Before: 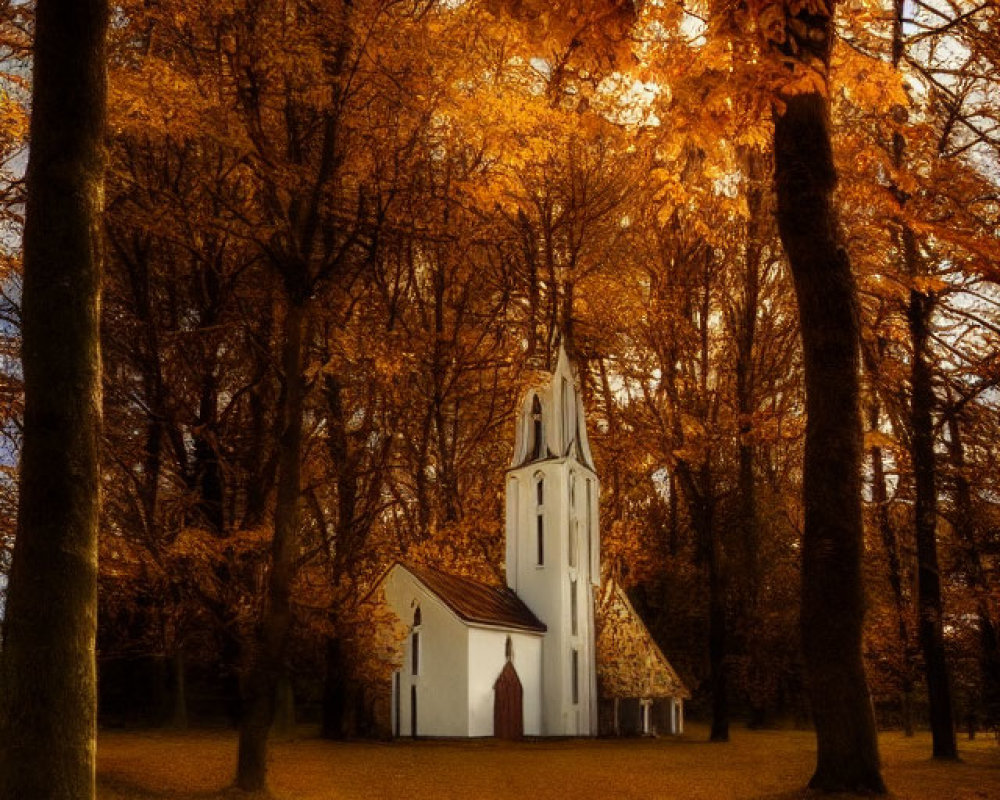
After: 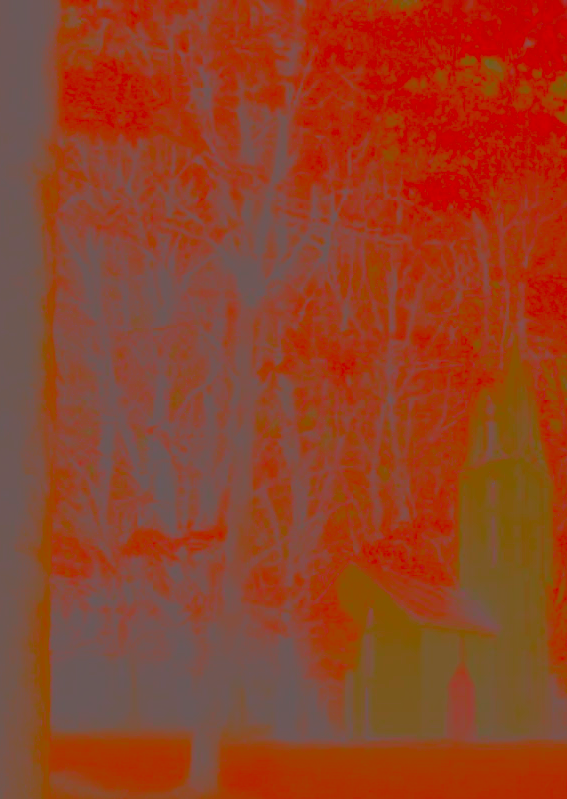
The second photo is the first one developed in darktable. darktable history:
contrast brightness saturation: contrast -0.99, brightness -0.174, saturation 0.733
crop: left 4.776%, right 38.516%
shadows and highlights: radius 126.78, shadows 30.35, highlights -30.5, low approximation 0.01, soften with gaussian
color correction: highlights a* 14.54, highlights b* 4.72
sharpen: on, module defaults
exposure: black level correction -0.003, exposure 0.041 EV, compensate highlight preservation false
local contrast: on, module defaults
